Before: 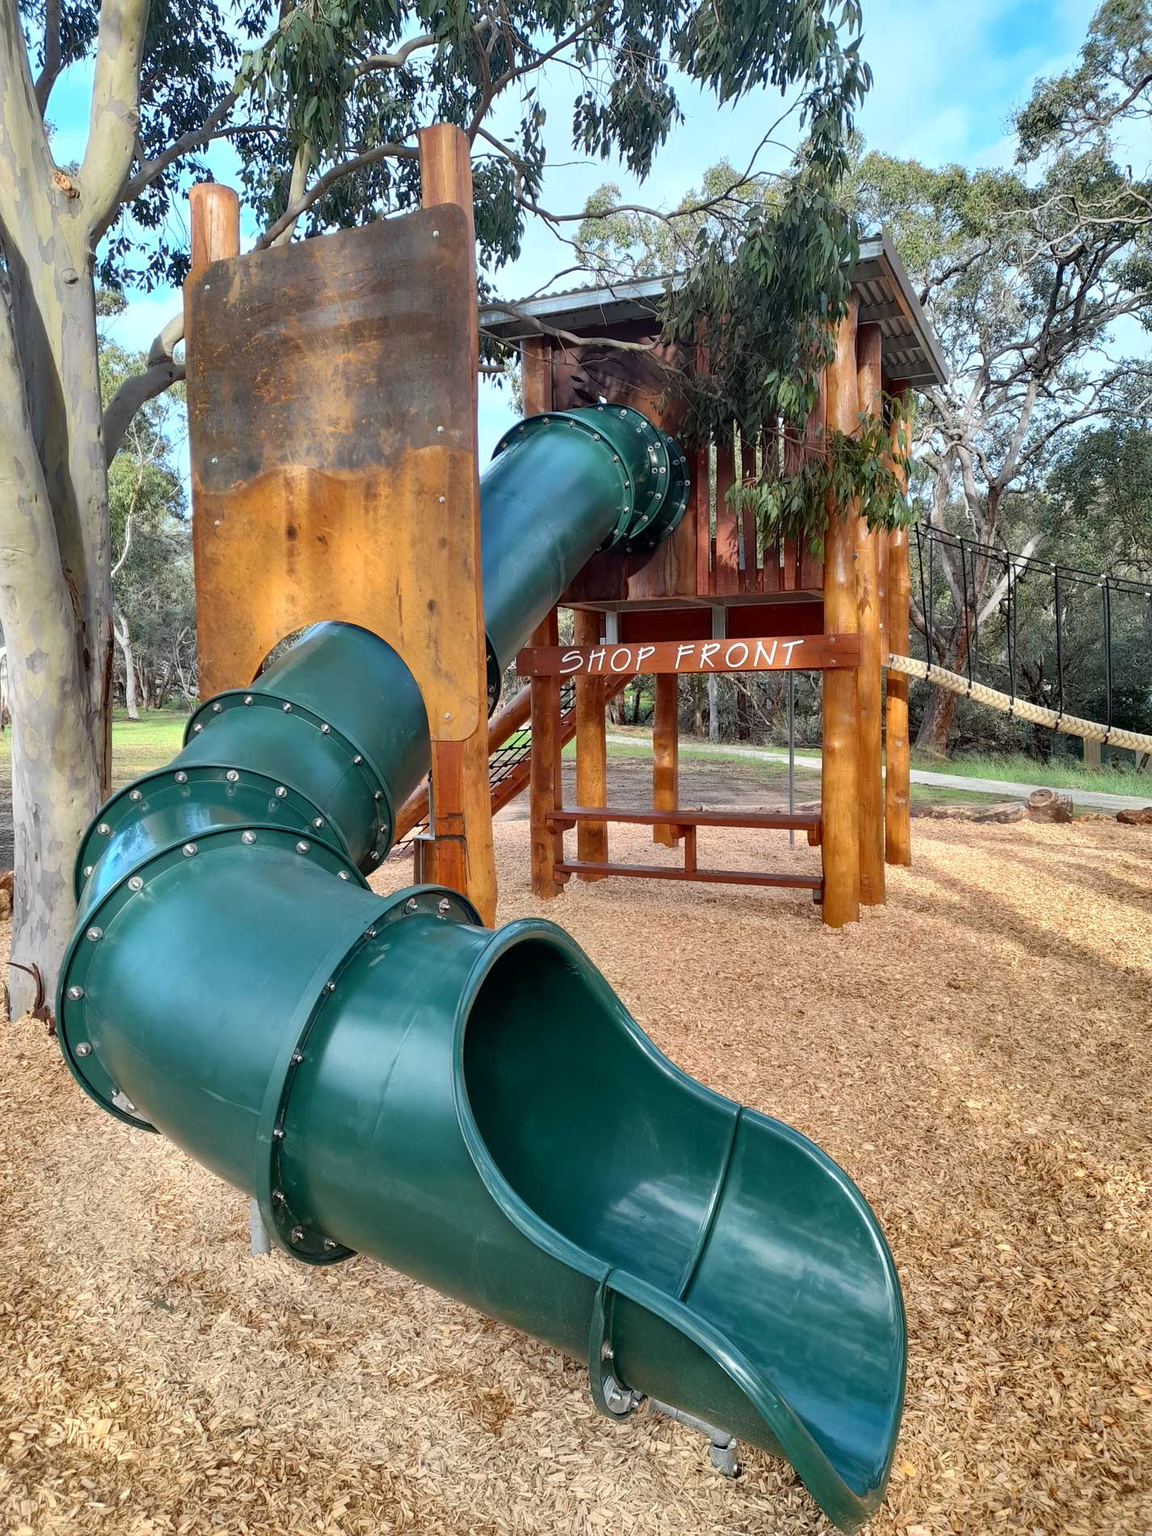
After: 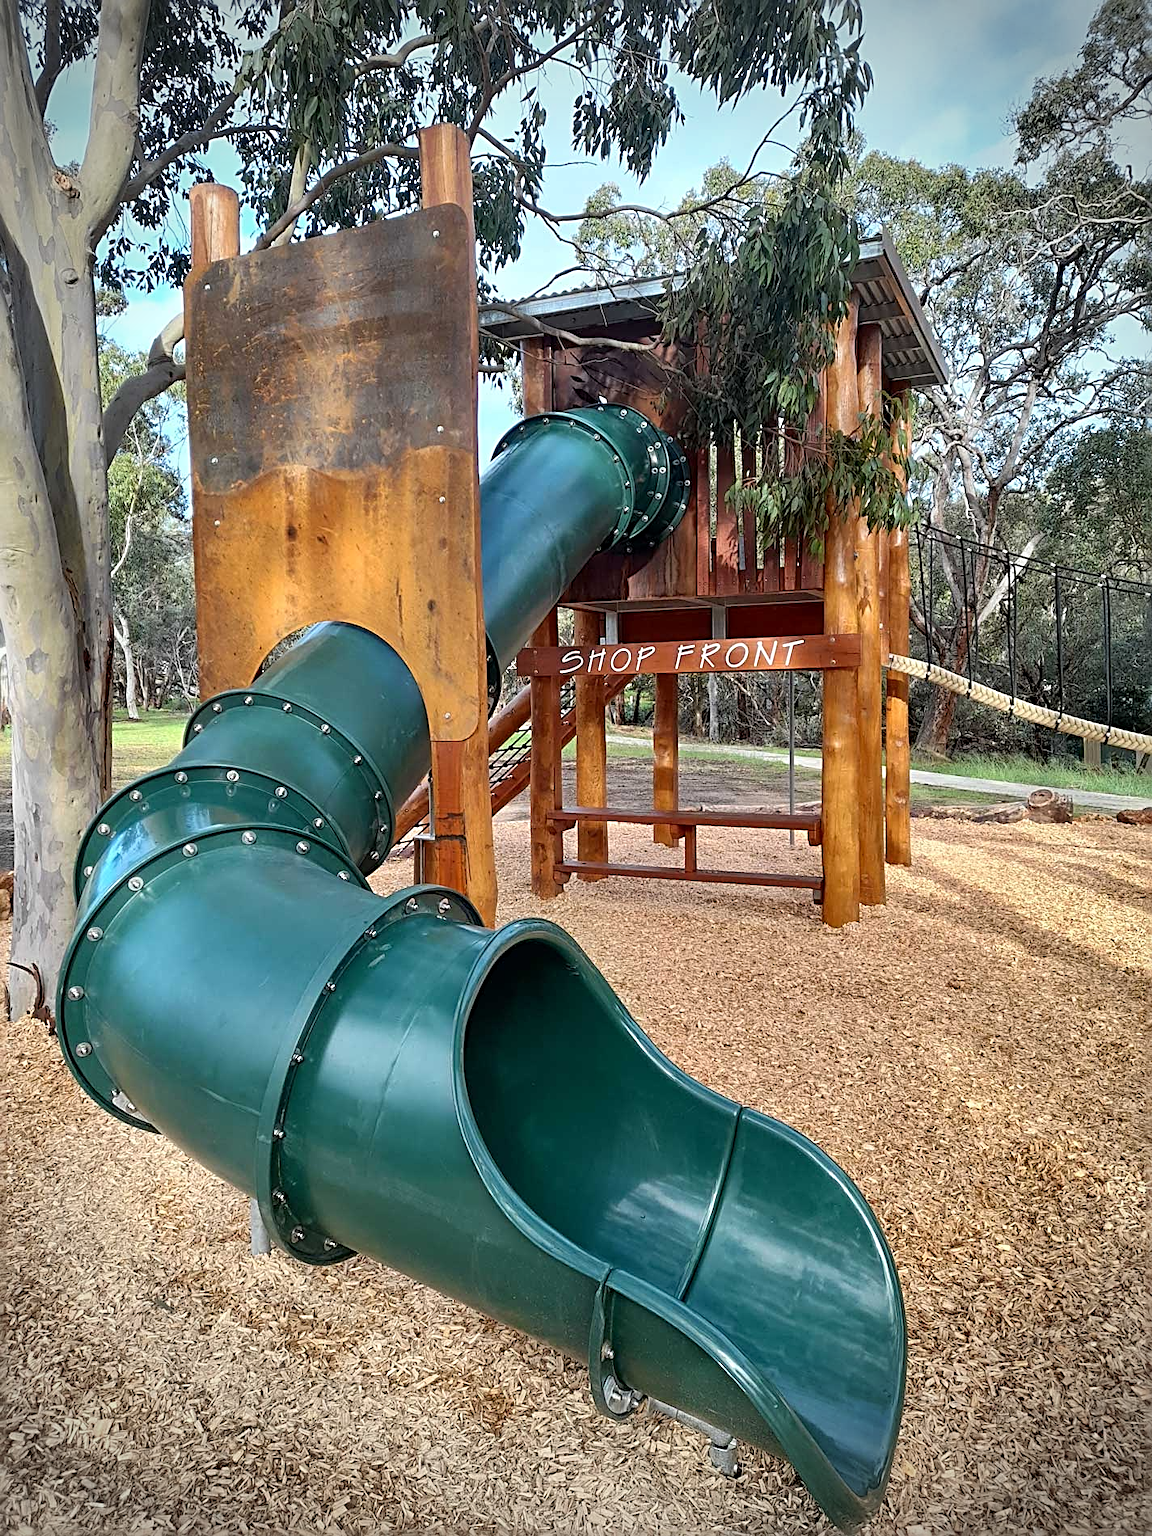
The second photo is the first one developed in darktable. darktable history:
sharpen: radius 2.817, amount 0.715
vignetting: fall-off radius 31.48%, brightness -0.472
